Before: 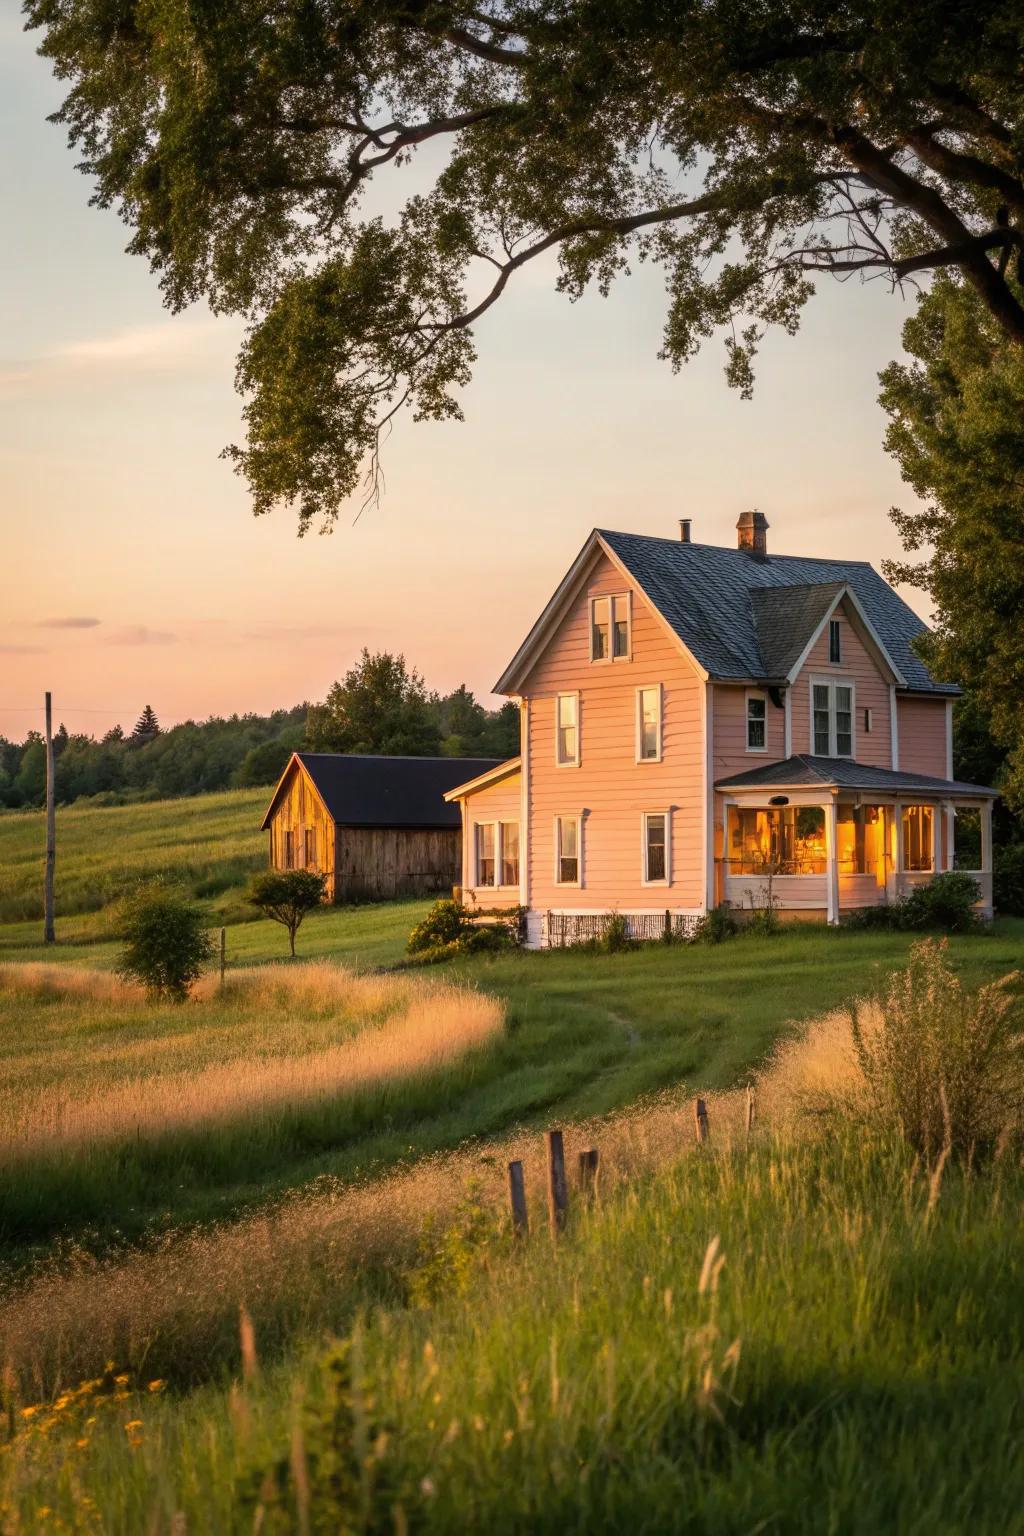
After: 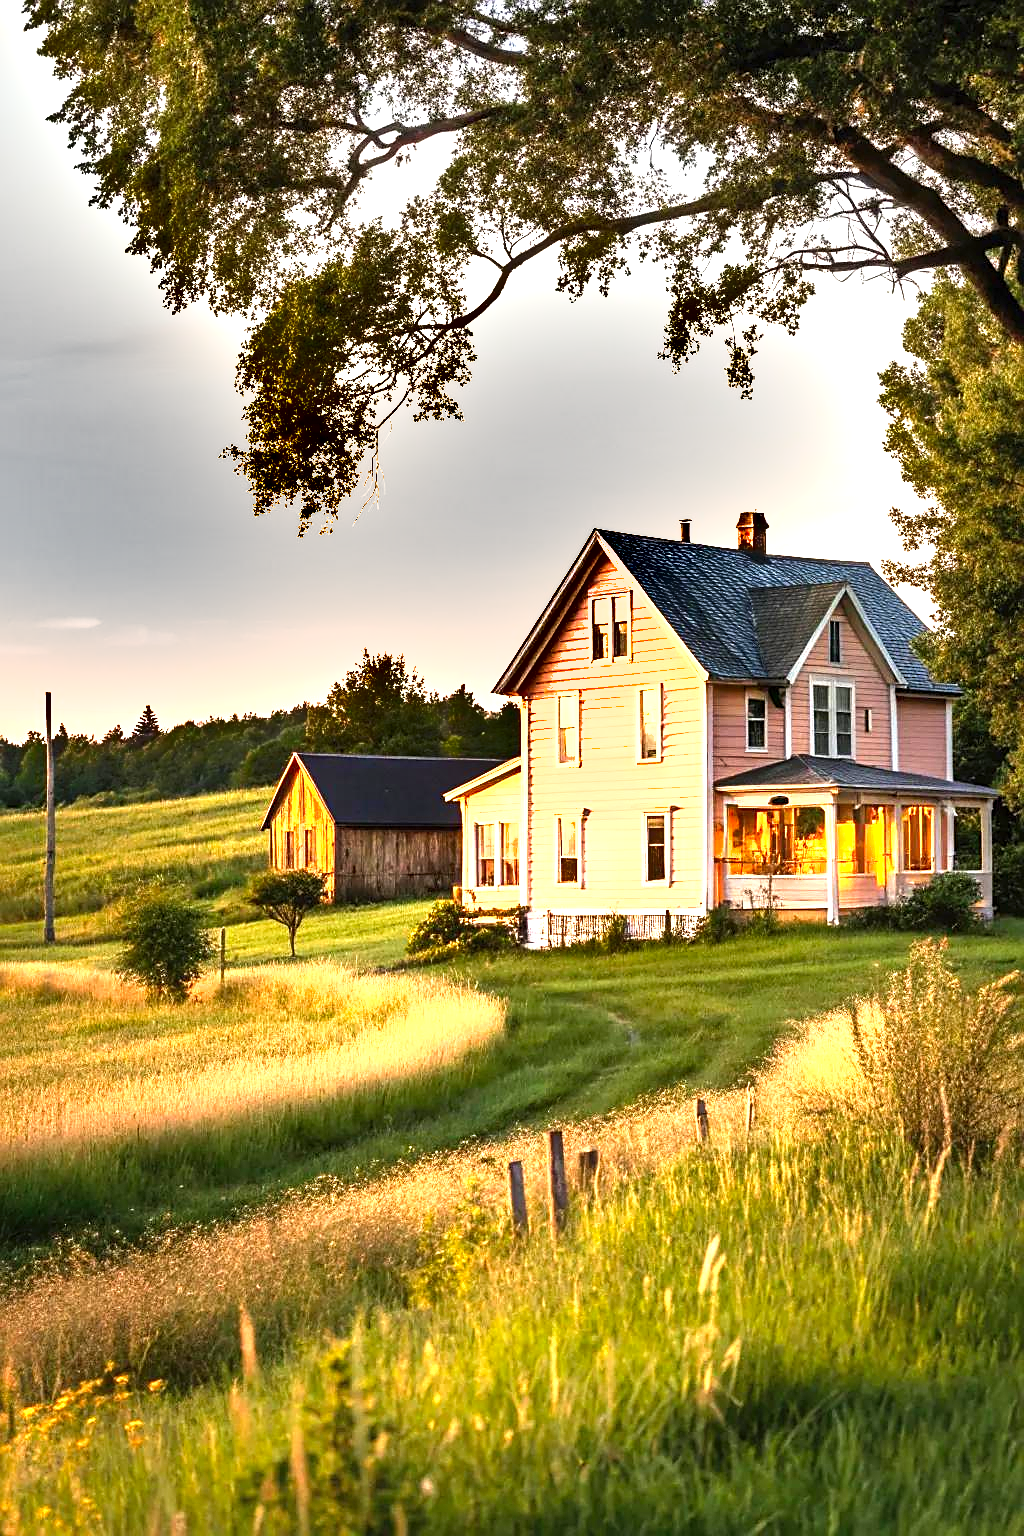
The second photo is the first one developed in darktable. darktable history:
exposure: black level correction 0, exposure 0.498 EV, compensate highlight preservation false
levels: levels [0, 0.352, 0.703]
sharpen: amount 0.496
shadows and highlights: low approximation 0.01, soften with gaussian
